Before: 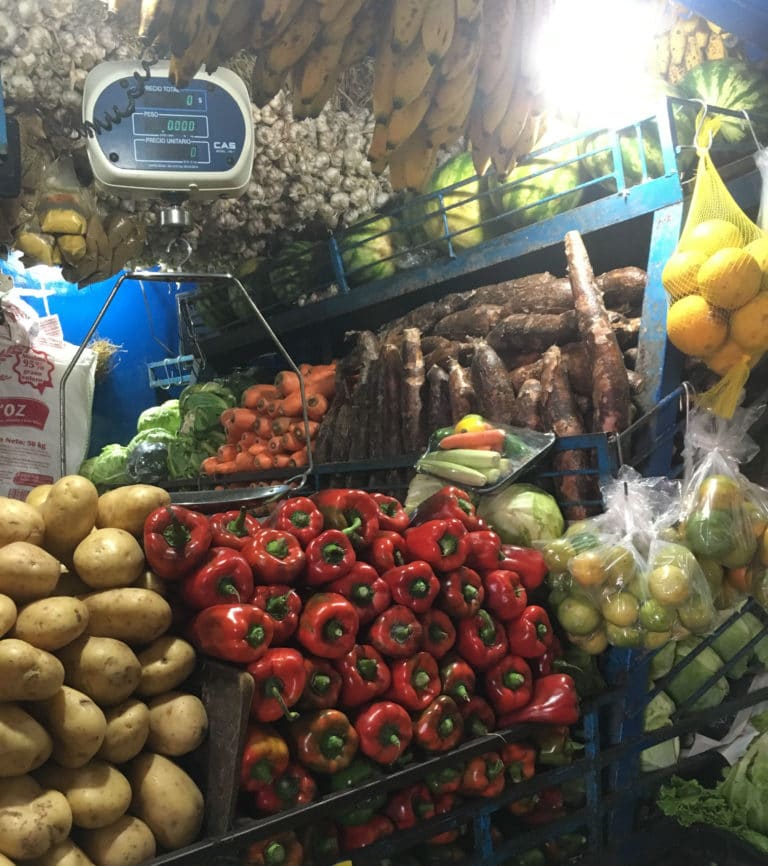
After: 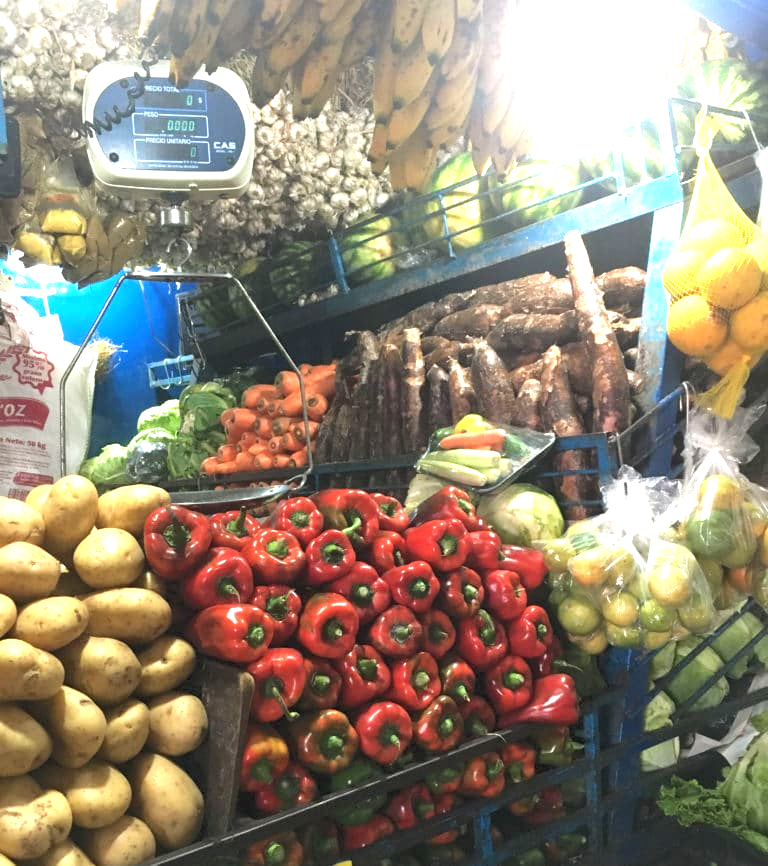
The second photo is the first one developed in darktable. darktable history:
tone equalizer: -8 EV -1.83 EV, -7 EV -1.16 EV, -6 EV -1.64 EV
exposure: exposure 1.22 EV, compensate highlight preservation false
